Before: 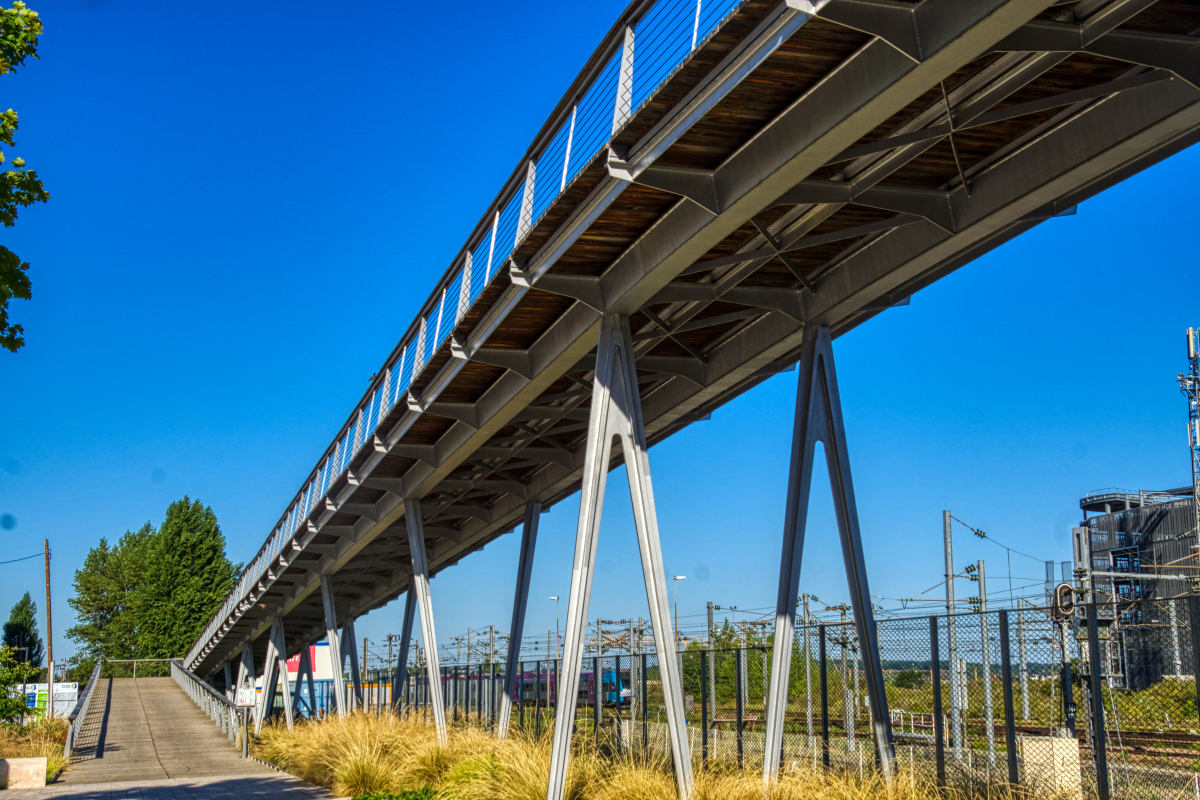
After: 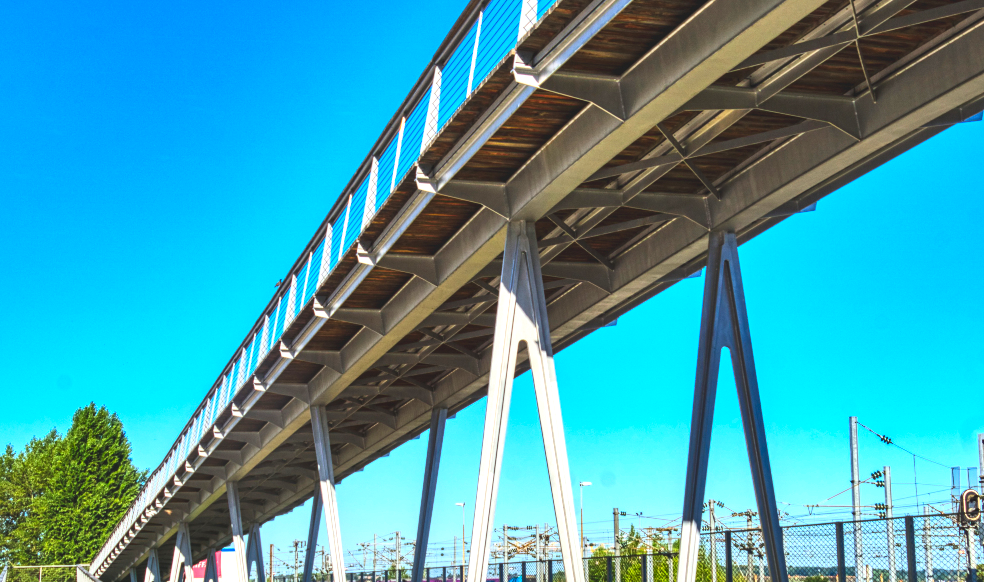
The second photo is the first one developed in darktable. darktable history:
crop: left 7.856%, top 11.836%, right 10.12%, bottom 15.387%
shadows and highlights: shadows 43.71, white point adjustment -1.46, soften with gaussian
contrast brightness saturation: contrast 0.2, brightness 0.16, saturation 0.22
exposure: black level correction -0.005, exposure 1 EV, compensate highlight preservation false
tone equalizer: on, module defaults
